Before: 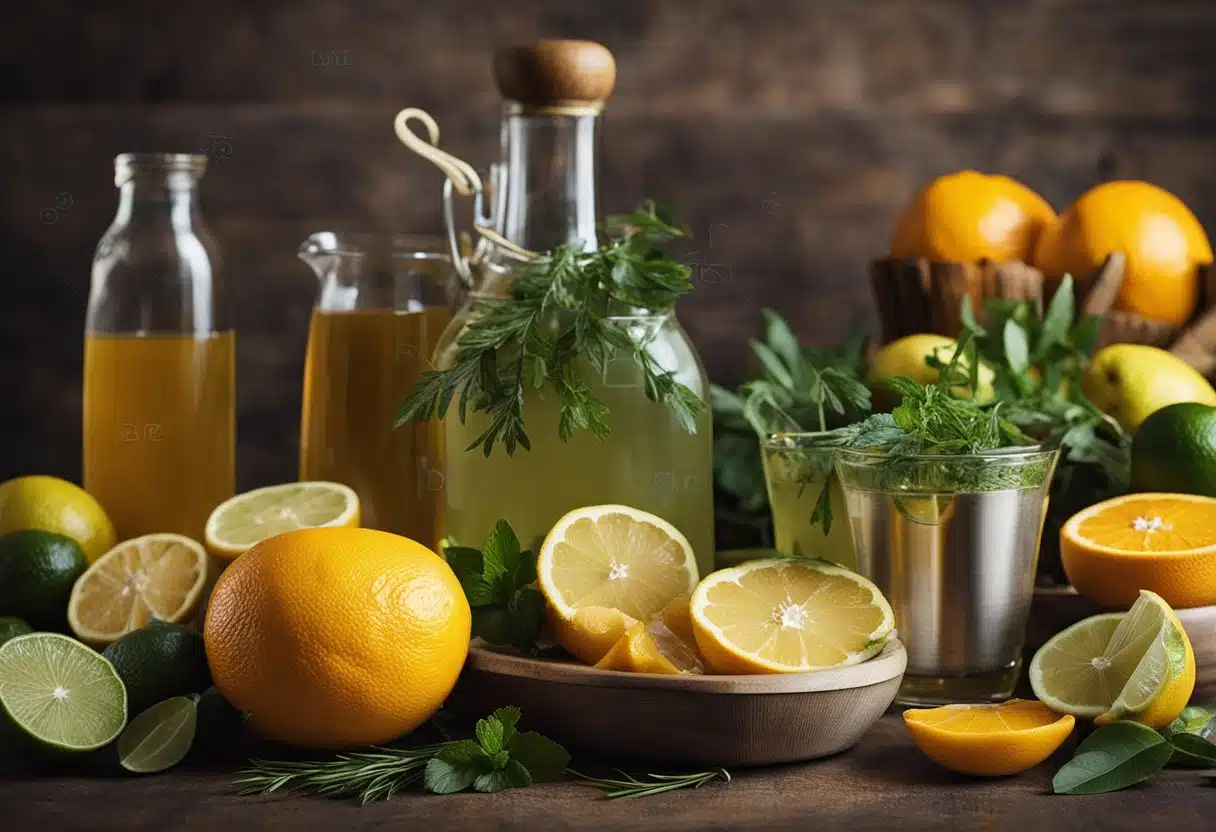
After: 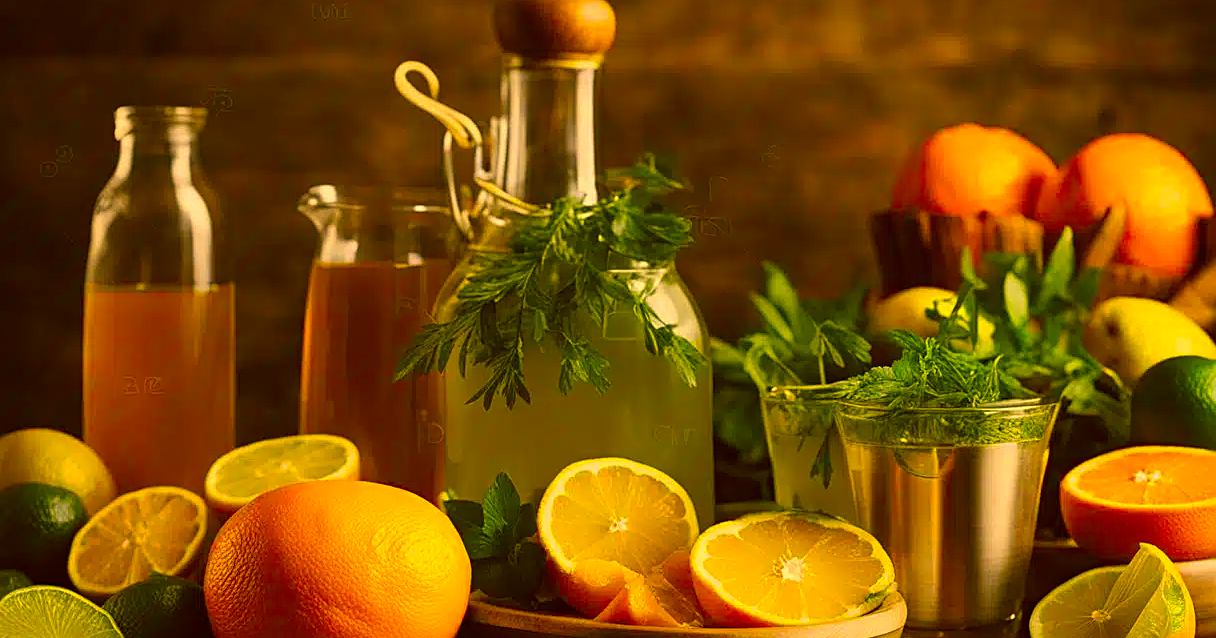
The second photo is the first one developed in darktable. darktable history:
sharpen: on, module defaults
crop: top 5.667%, bottom 17.637%
color correction: highlights a* 10.44, highlights b* 30.04, shadows a* 2.73, shadows b* 17.51, saturation 1.72
